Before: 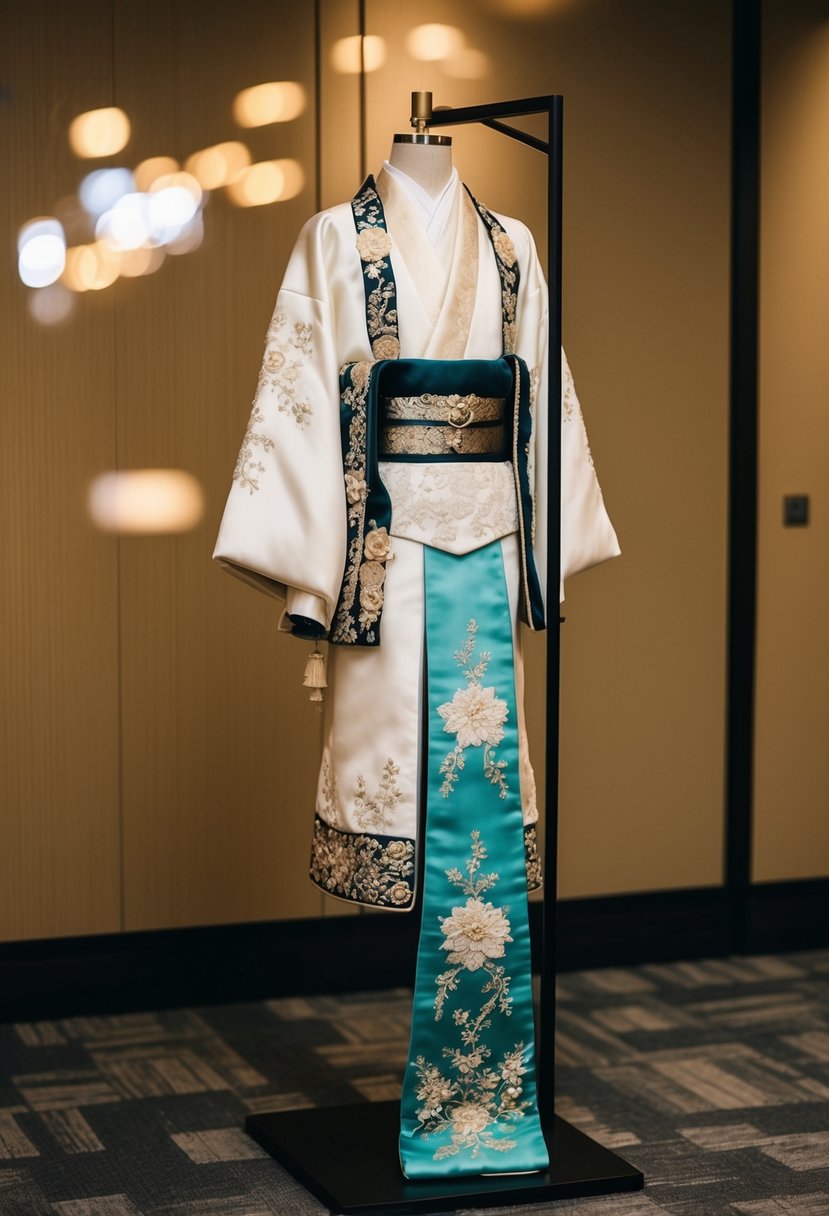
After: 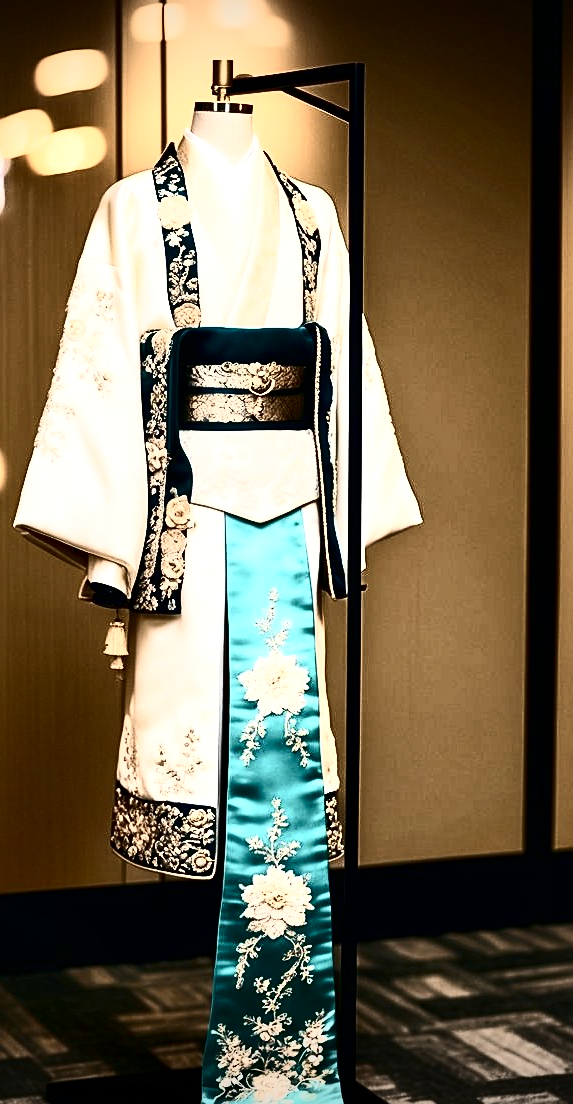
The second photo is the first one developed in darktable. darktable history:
sharpen: on, module defaults
crop and rotate: left 24.06%, top 2.679%, right 6.707%, bottom 6.506%
local contrast: mode bilateral grid, contrast 24, coarseness 47, detail 151%, midtone range 0.2
exposure: black level correction 0.001, exposure 0.298 EV, compensate highlight preservation false
contrast brightness saturation: contrast 0.92, brightness 0.191
shadows and highlights: soften with gaussian
vignetting: fall-off radius 60.83%, brightness -0.815, center (-0.12, -0.009)
